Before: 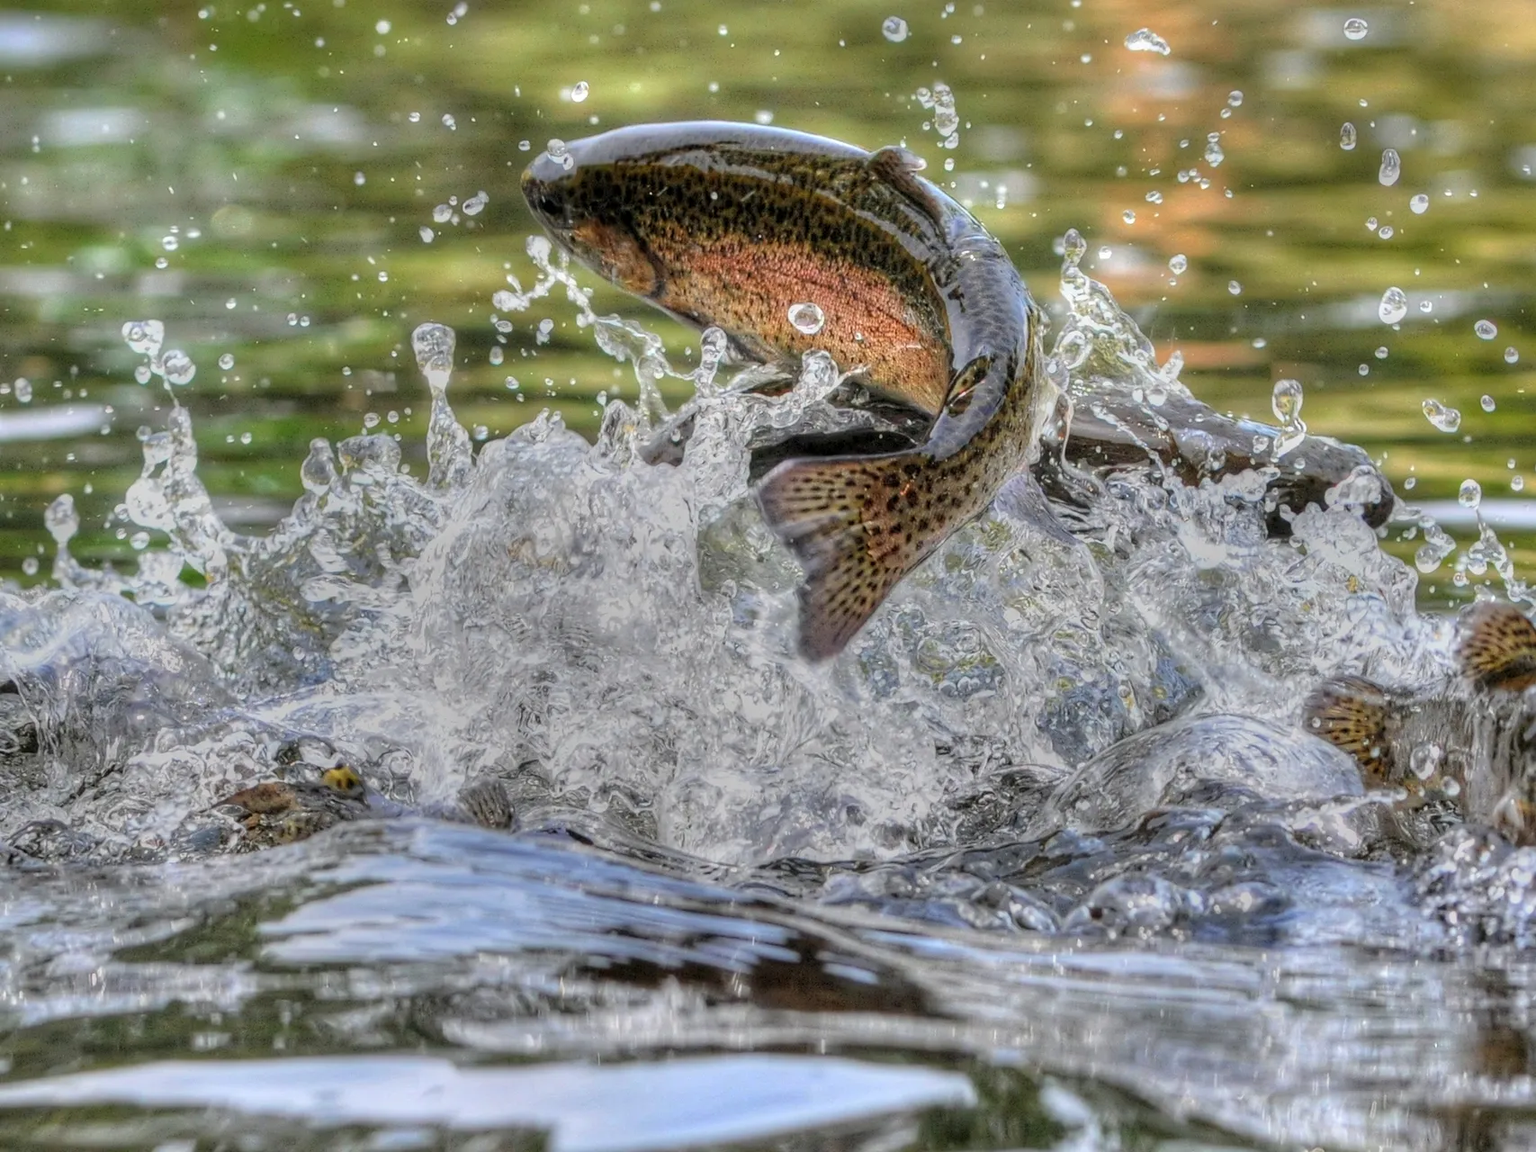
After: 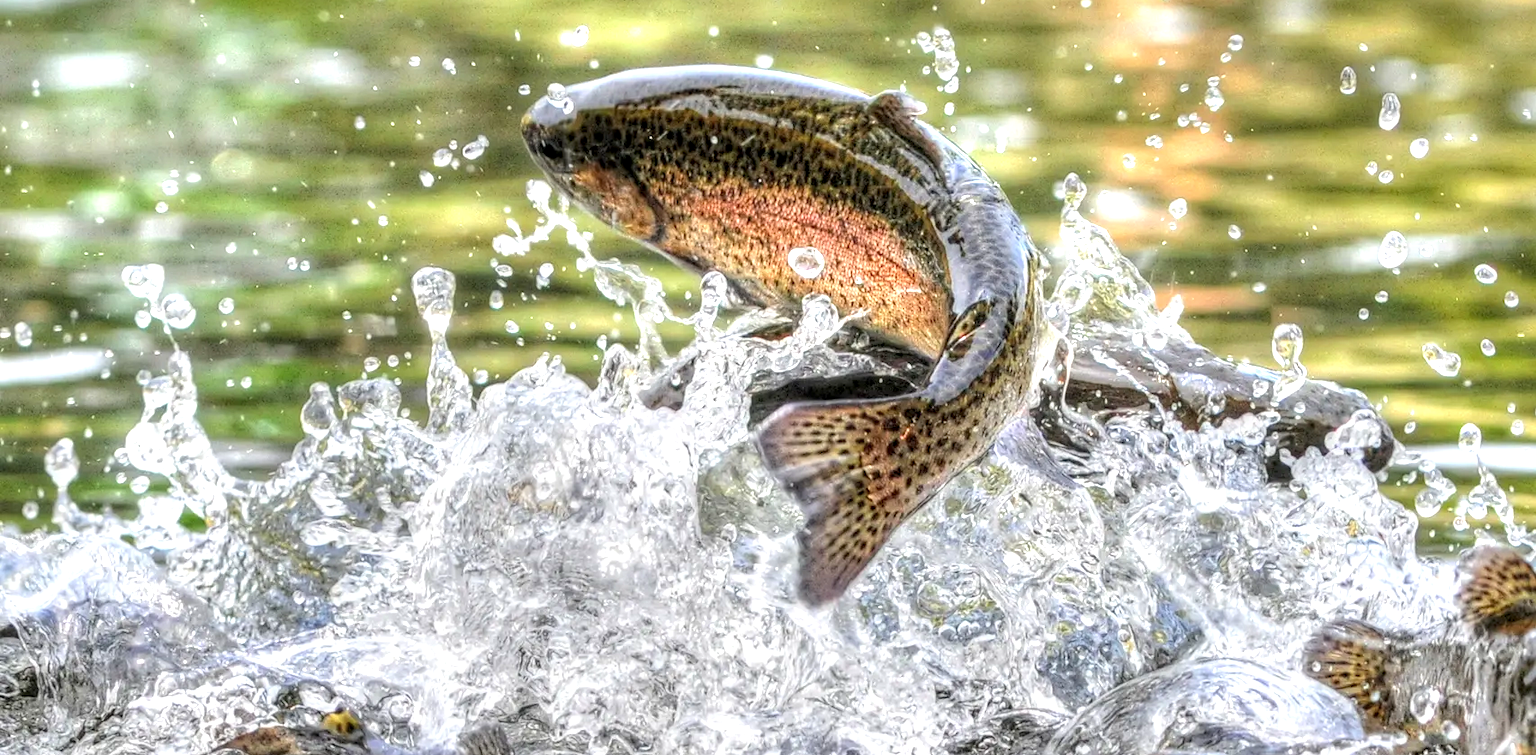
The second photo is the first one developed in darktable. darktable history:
crop and rotate: top 4.848%, bottom 29.503%
local contrast: on, module defaults
exposure: exposure 0.999 EV, compensate highlight preservation false
